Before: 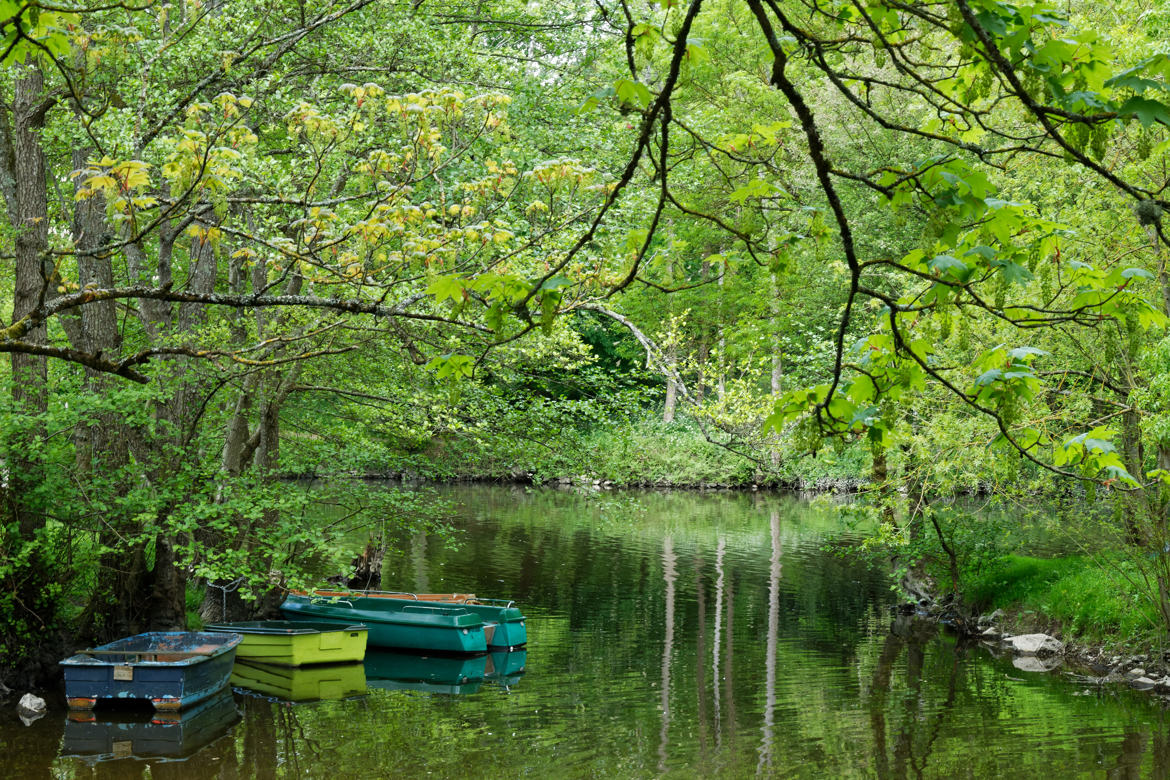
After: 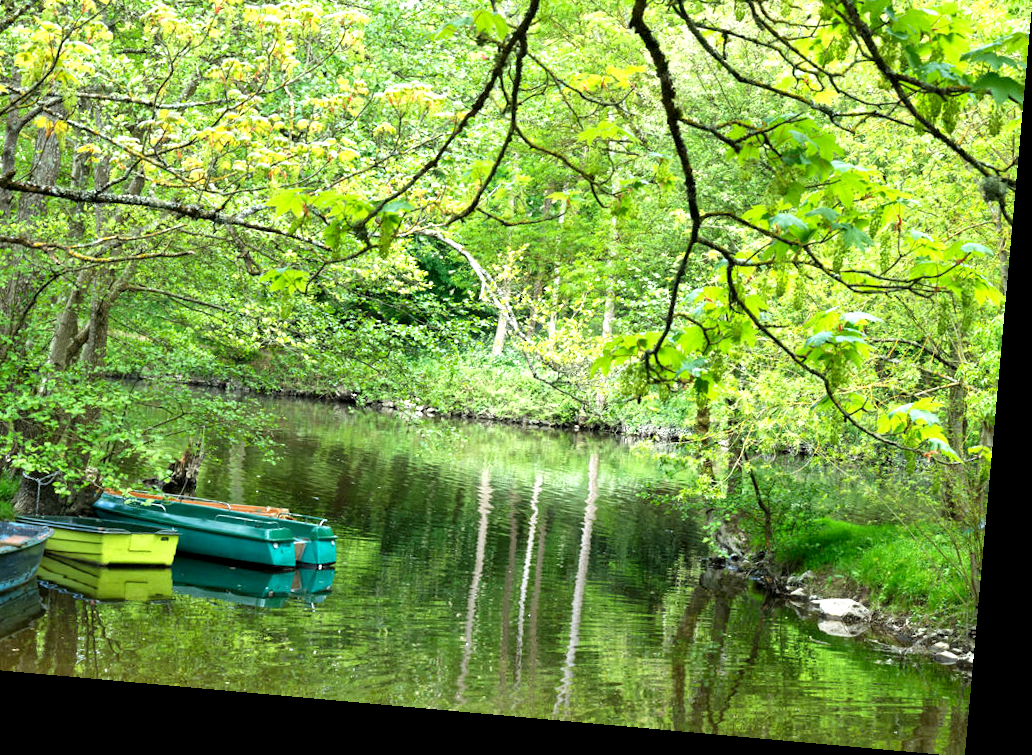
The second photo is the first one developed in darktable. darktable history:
exposure: black level correction 0.001, exposure 1 EV, compensate highlight preservation false
crop: left 16.315%, top 14.246%
rotate and perspective: rotation 5.12°, automatic cropping off
